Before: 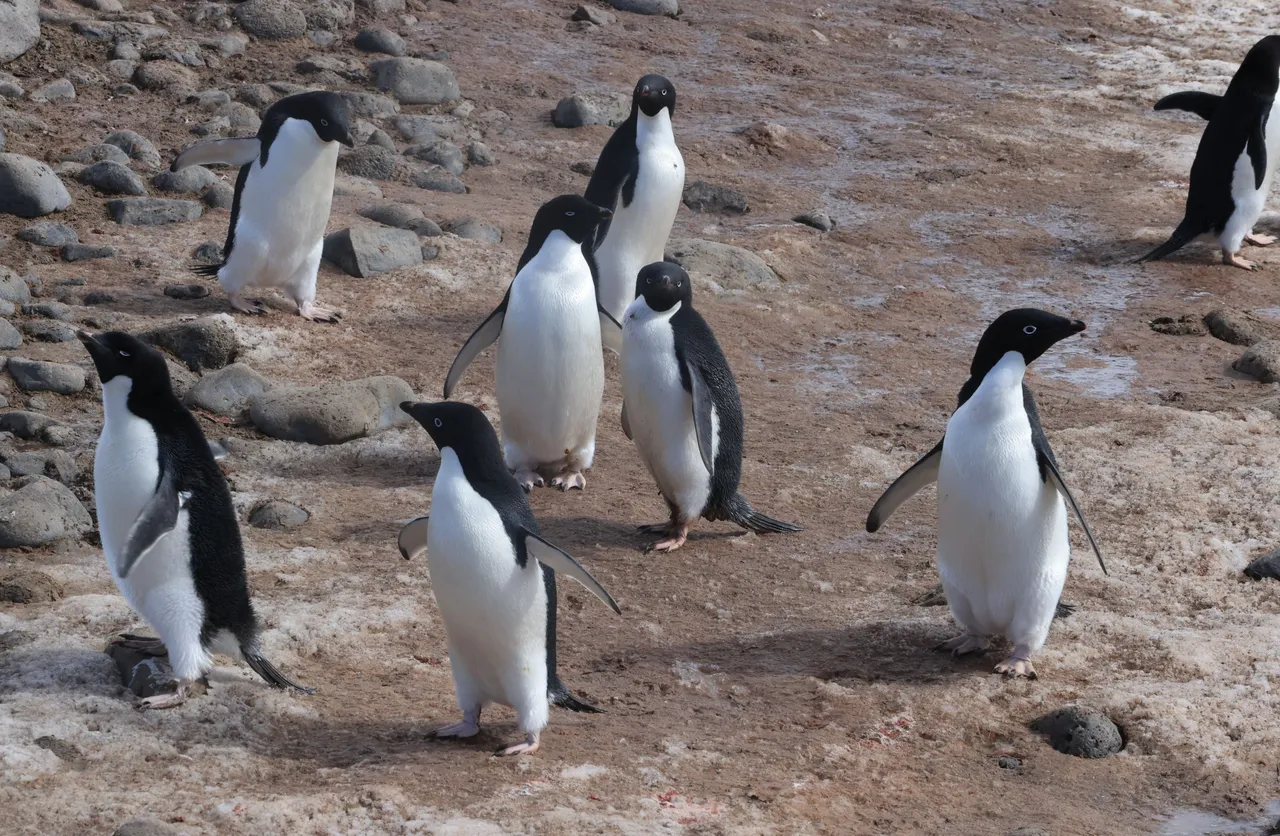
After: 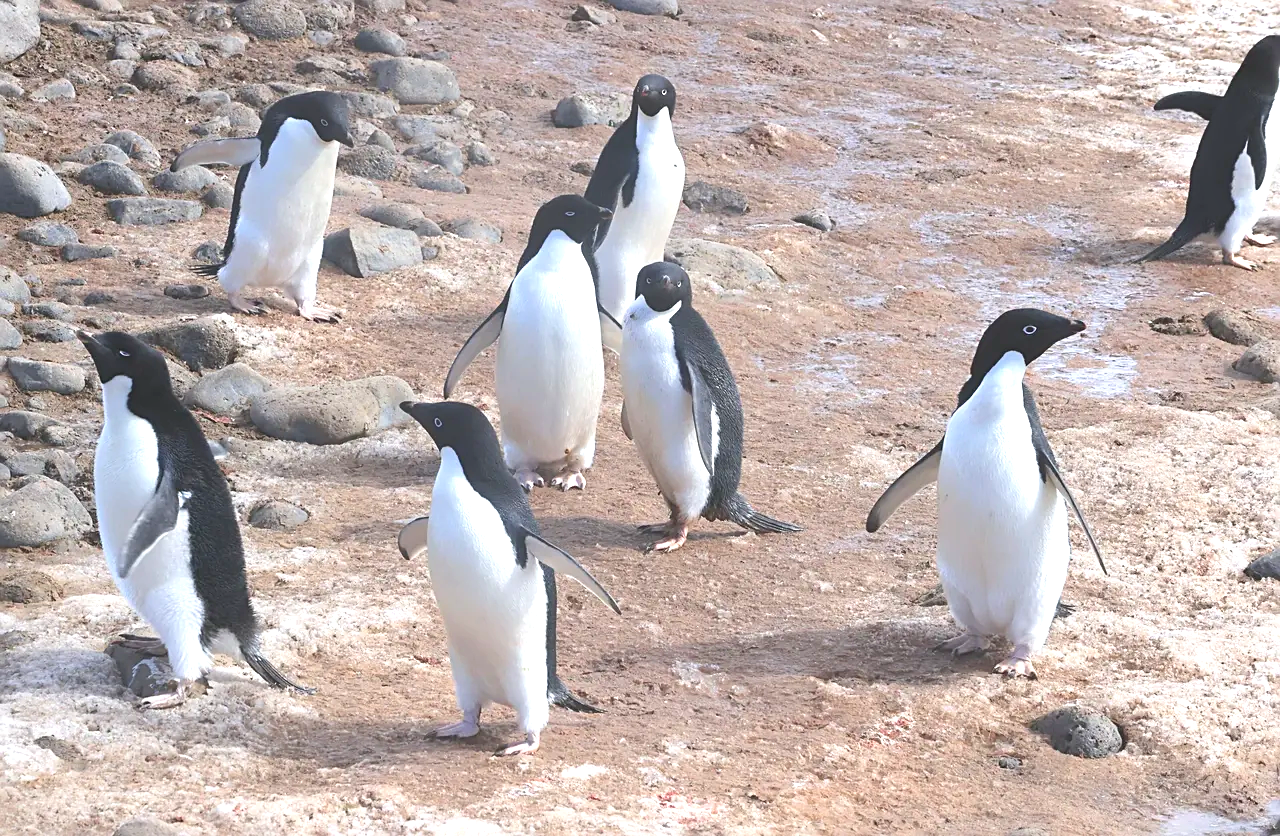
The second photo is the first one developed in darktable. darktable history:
local contrast: detail 69%
exposure: black level correction 0, exposure 1.439 EV, compensate highlight preservation false
sharpen: amount 0.559
